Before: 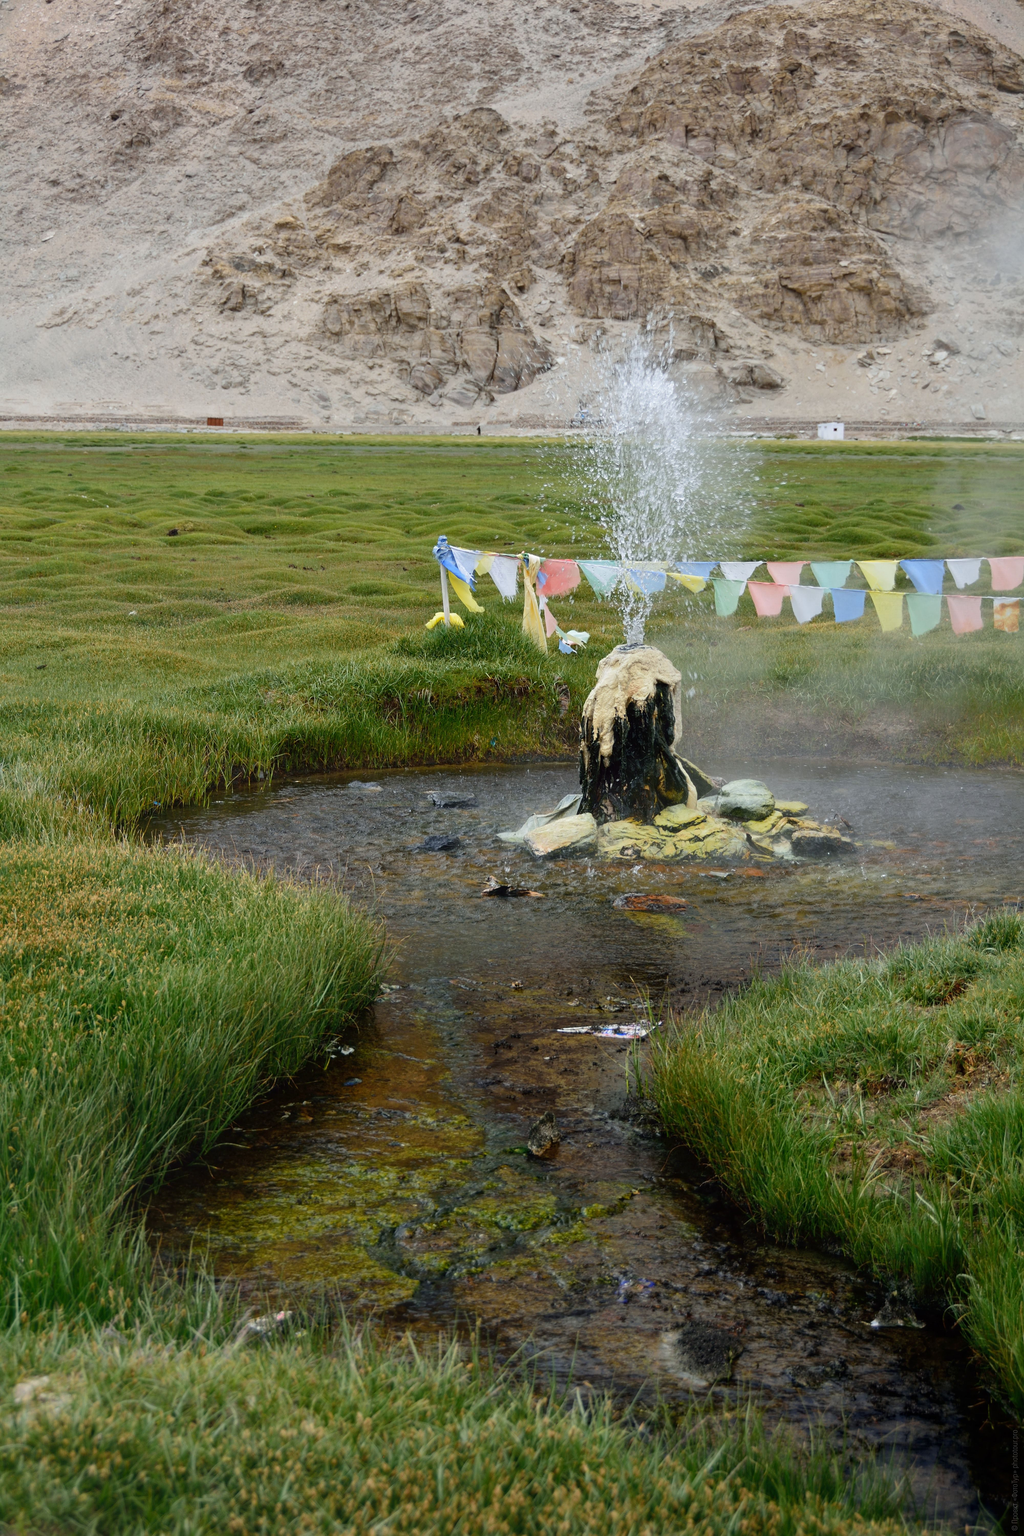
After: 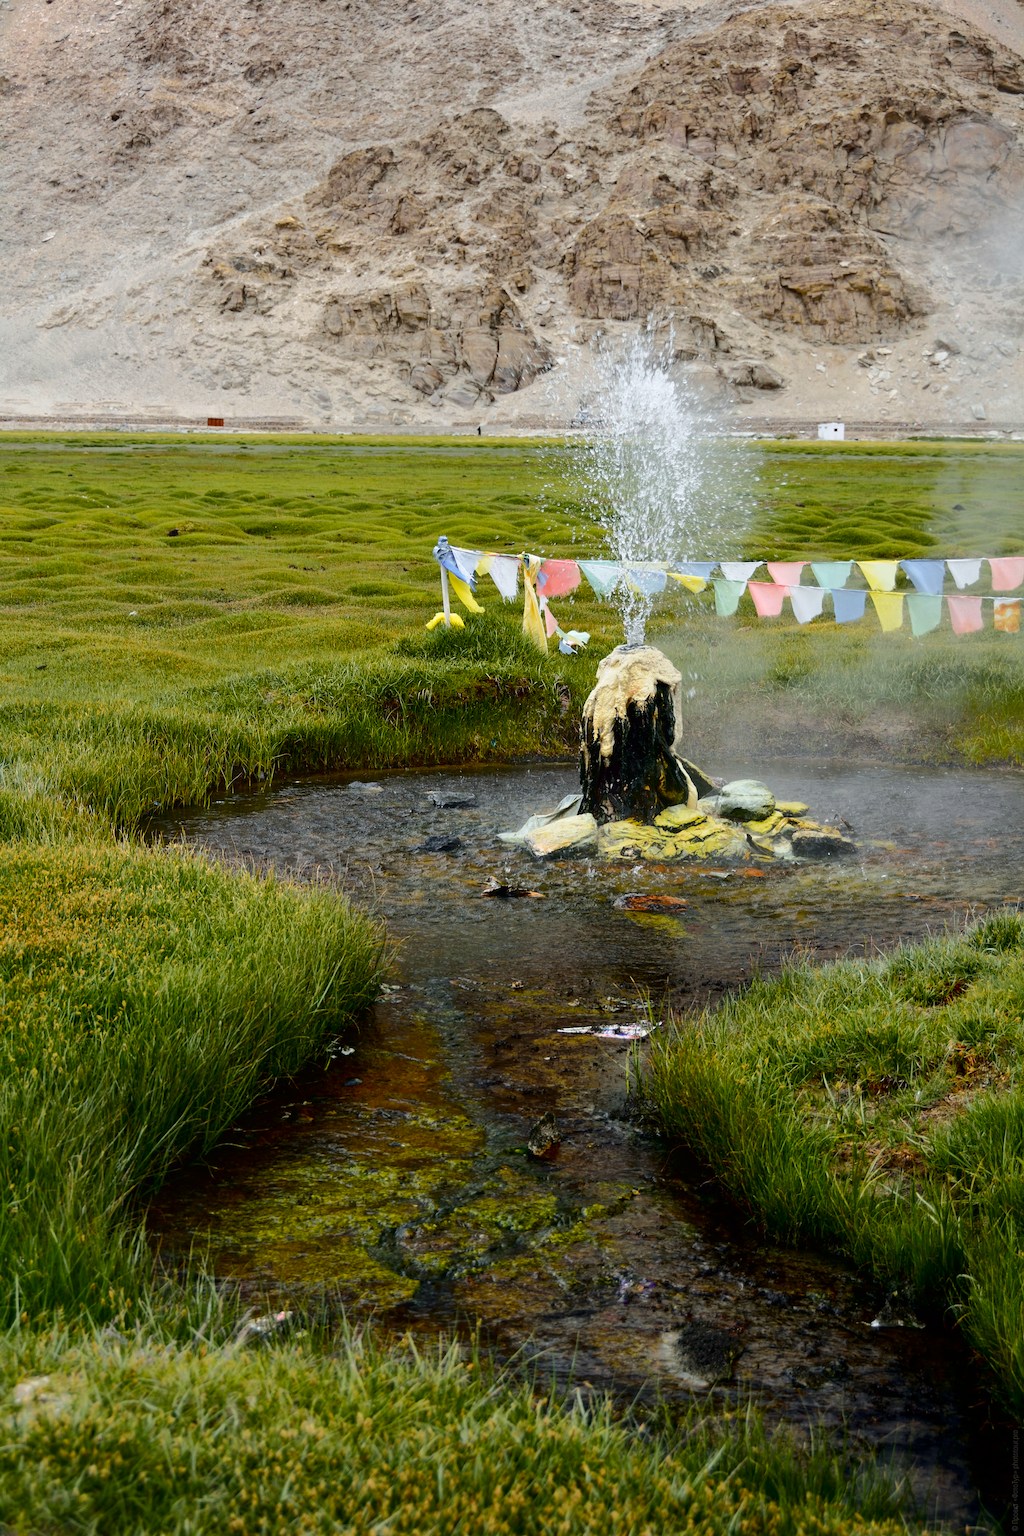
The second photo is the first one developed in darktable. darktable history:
tone curve: curves: ch0 [(0.003, 0) (0.066, 0.023) (0.154, 0.082) (0.281, 0.221) (0.405, 0.389) (0.517, 0.553) (0.716, 0.743) (0.822, 0.882) (1, 1)]; ch1 [(0, 0) (0.164, 0.115) (0.337, 0.332) (0.39, 0.398) (0.464, 0.461) (0.501, 0.5) (0.521, 0.526) (0.571, 0.606) (0.656, 0.677) (0.723, 0.731) (0.811, 0.796) (1, 1)]; ch2 [(0, 0) (0.337, 0.382) (0.464, 0.476) (0.501, 0.502) (0.527, 0.54) (0.556, 0.567) (0.575, 0.606) (0.659, 0.736) (1, 1)], color space Lab, independent channels
